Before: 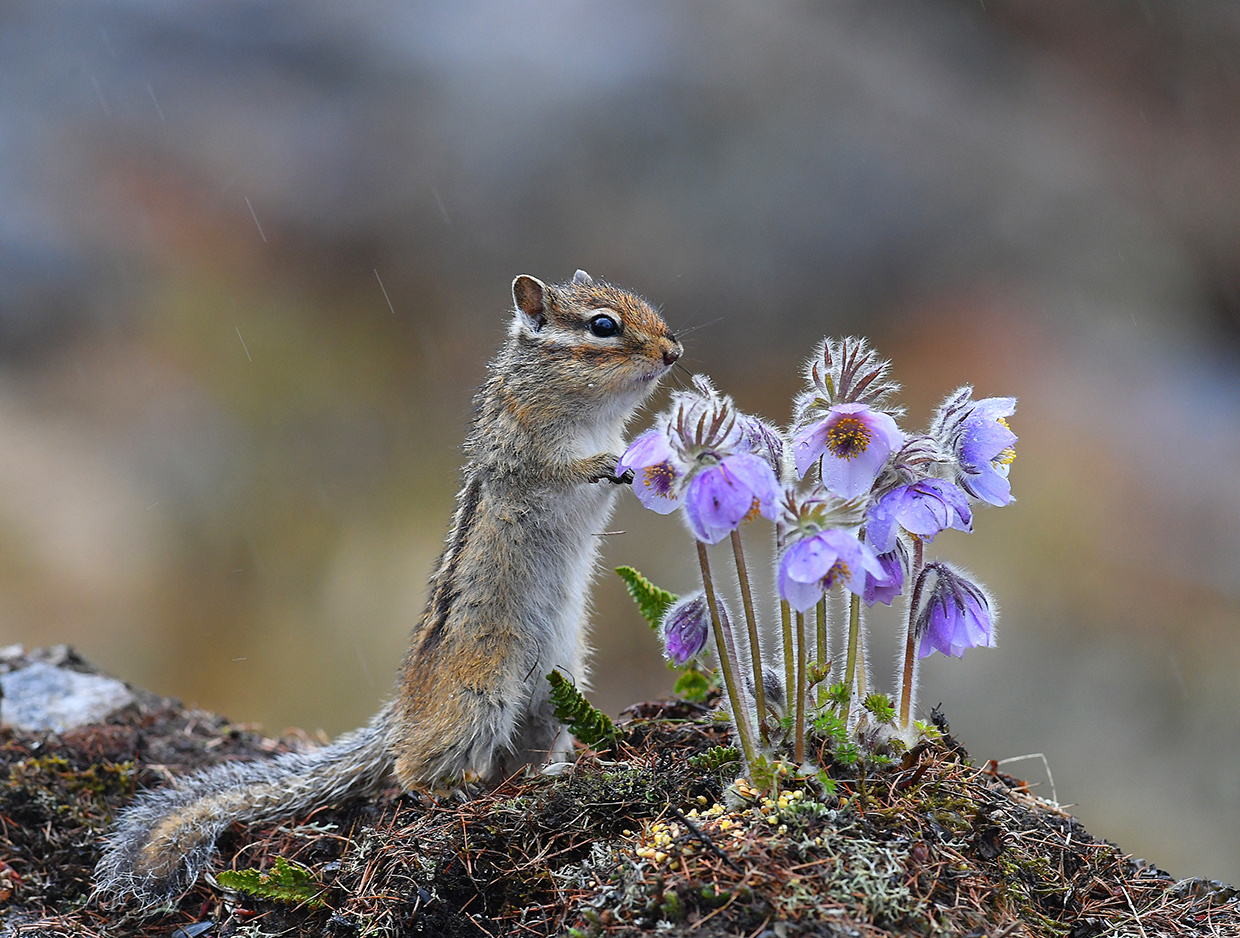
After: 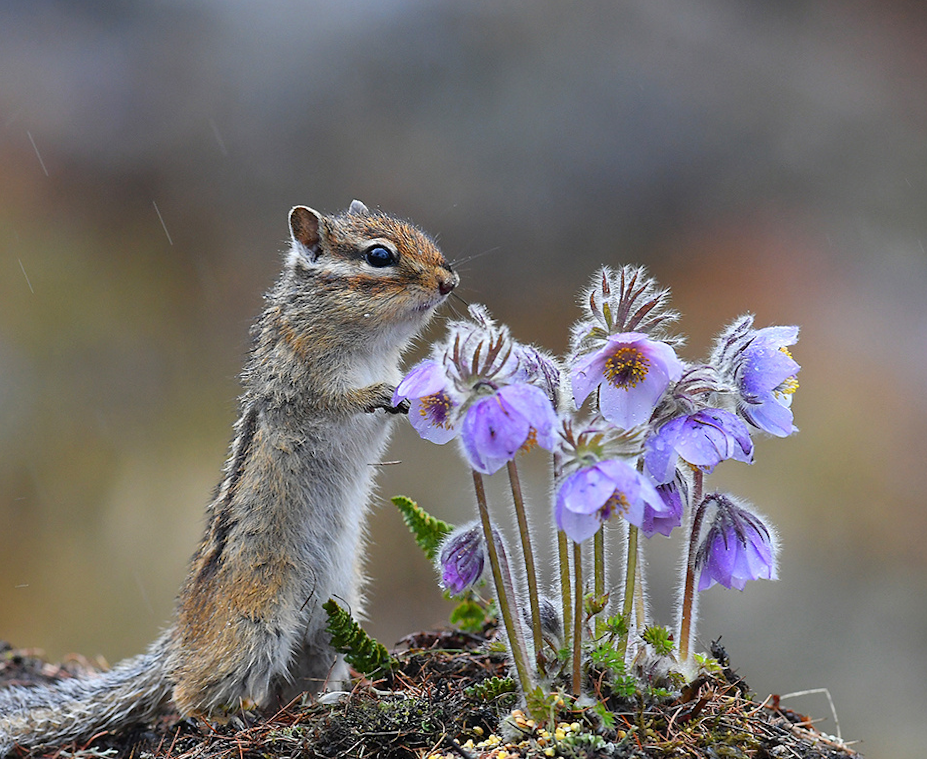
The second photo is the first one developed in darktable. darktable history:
crop: left 16.768%, top 8.653%, right 8.362%, bottom 12.485%
rotate and perspective: lens shift (horizontal) -0.055, automatic cropping off
